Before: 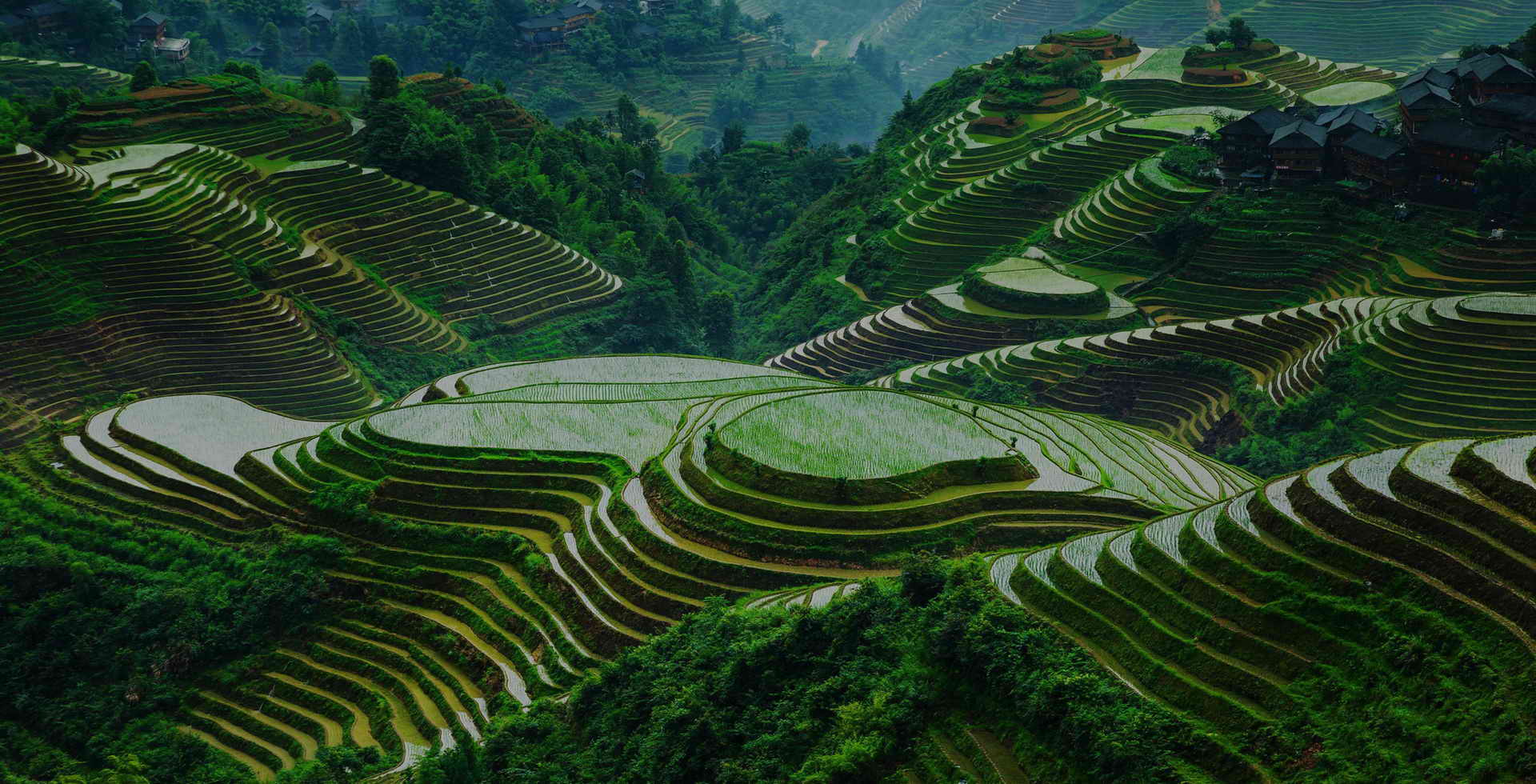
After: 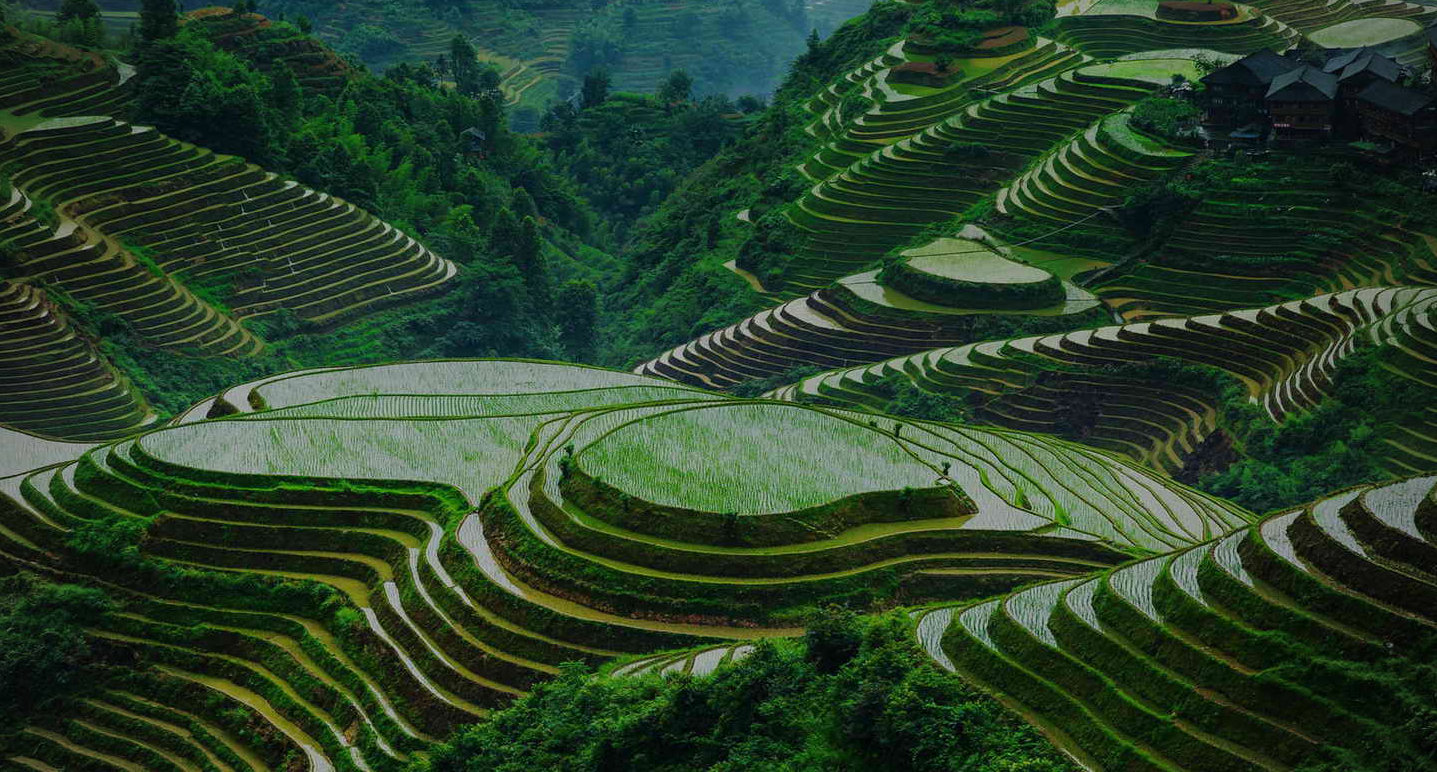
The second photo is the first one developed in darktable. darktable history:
vignetting: on, module defaults
crop: left 16.768%, top 8.653%, right 8.362%, bottom 12.485%
